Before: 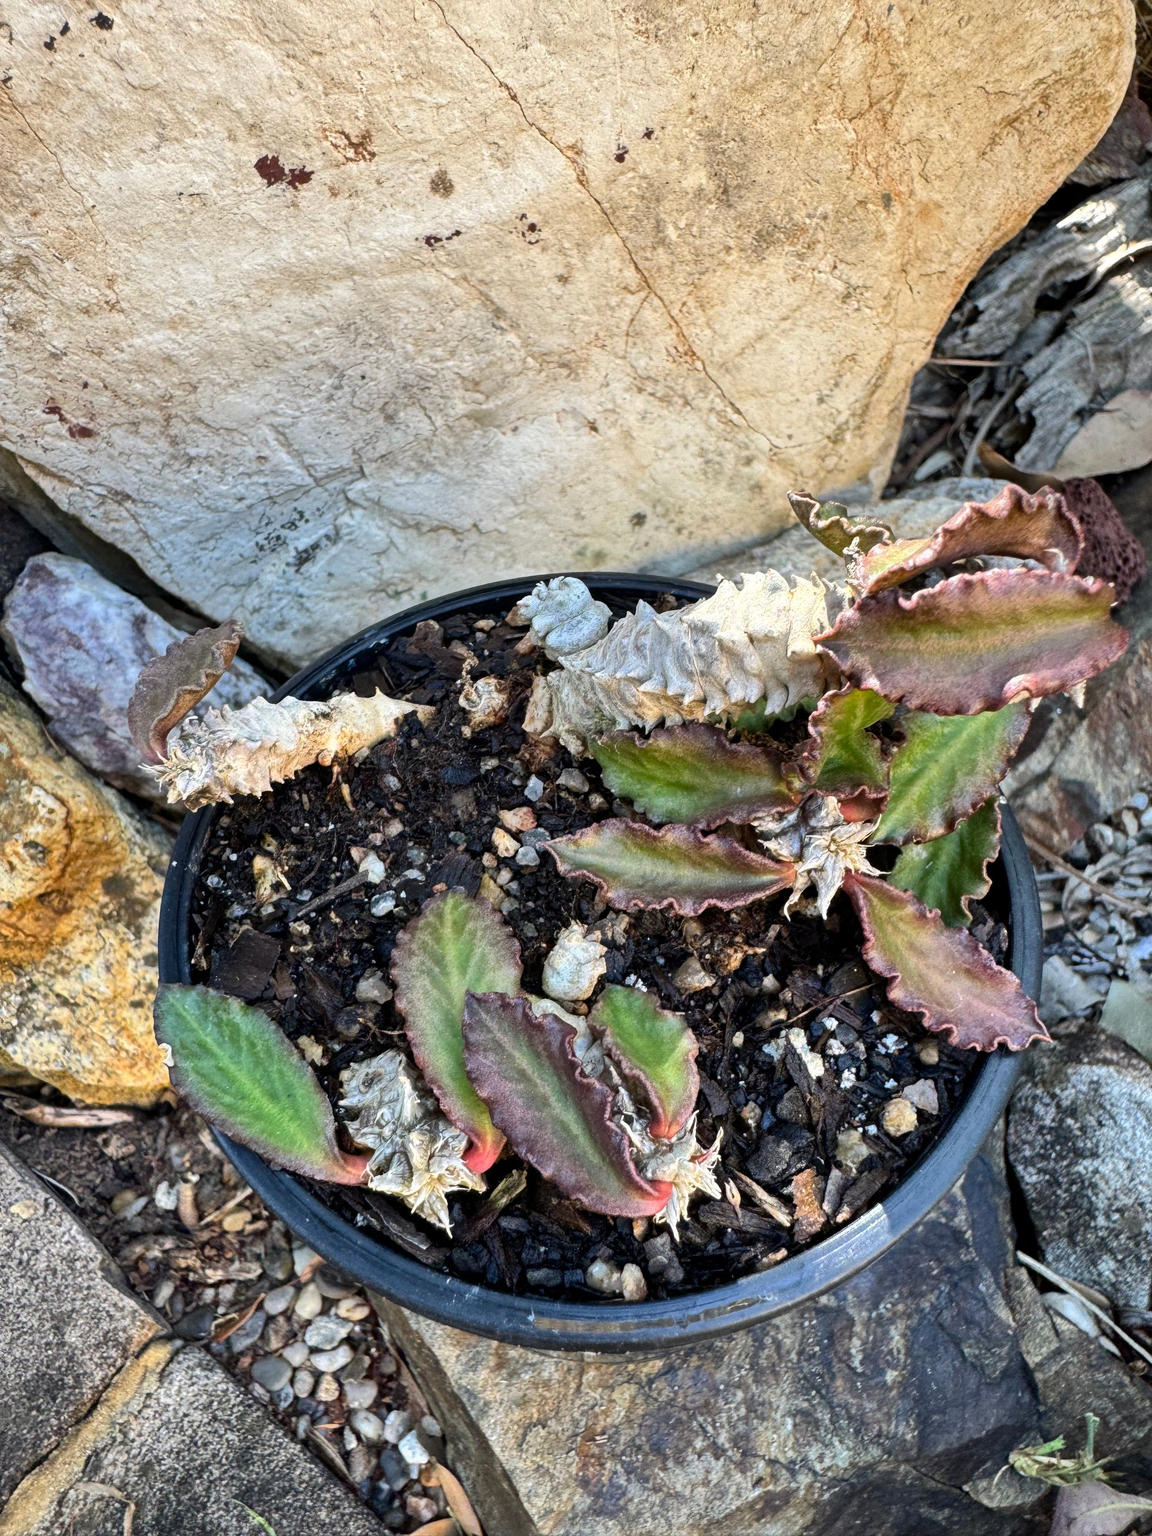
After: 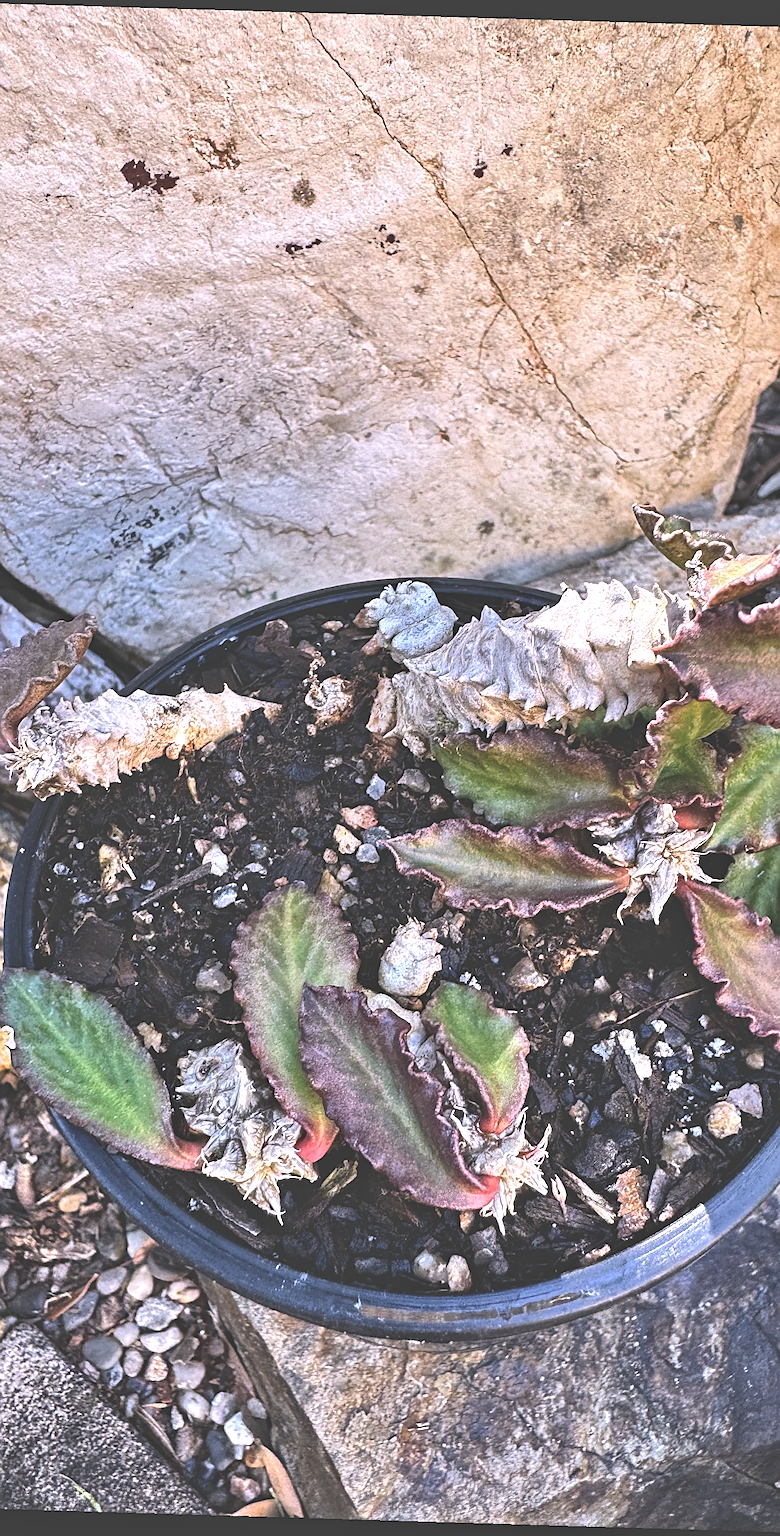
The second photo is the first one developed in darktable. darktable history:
exposure: black level correction -0.062, exposure -0.05 EV, compensate highlight preservation false
crop and rotate: left 14.385%, right 18.948%
white balance: red 1.066, blue 1.119
sharpen: on, module defaults
contrast equalizer: y [[0.51, 0.537, 0.559, 0.574, 0.599, 0.618], [0.5 ×6], [0.5 ×6], [0 ×6], [0 ×6]]
rotate and perspective: rotation 1.72°, automatic cropping off
